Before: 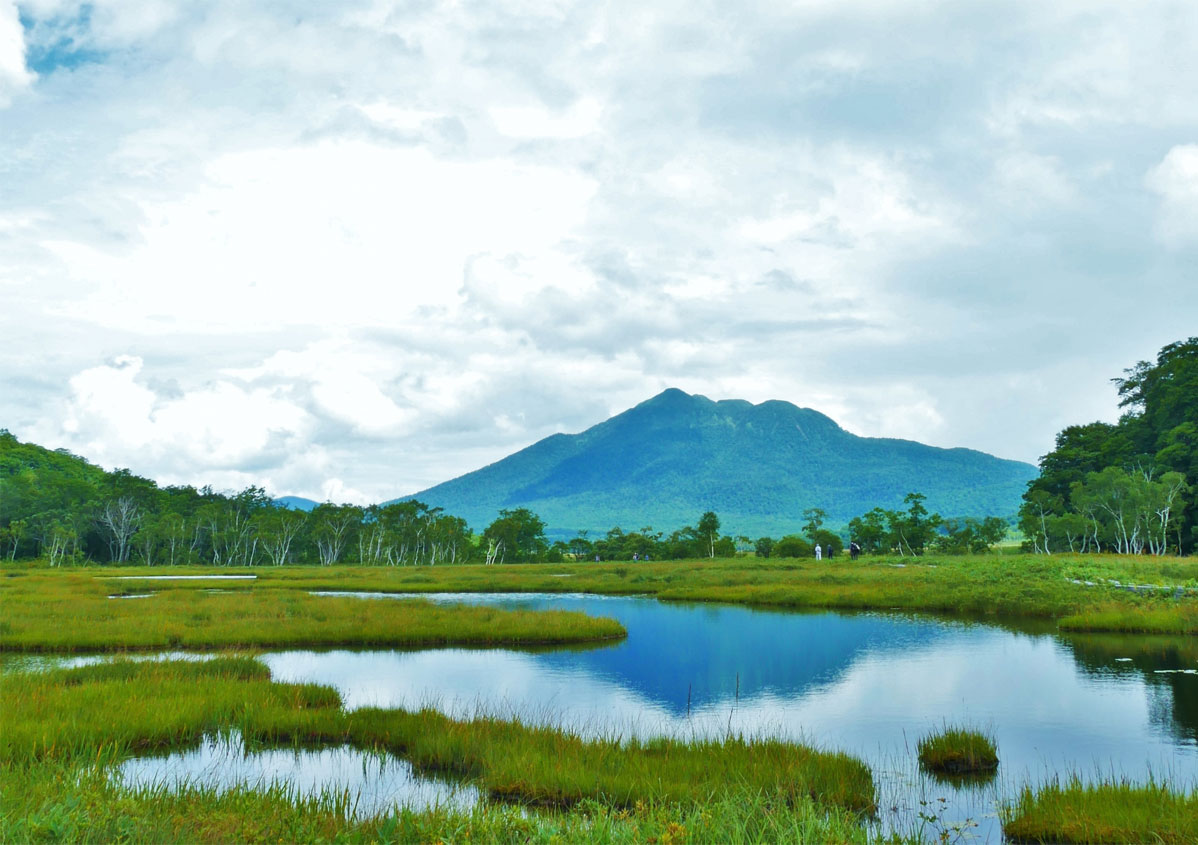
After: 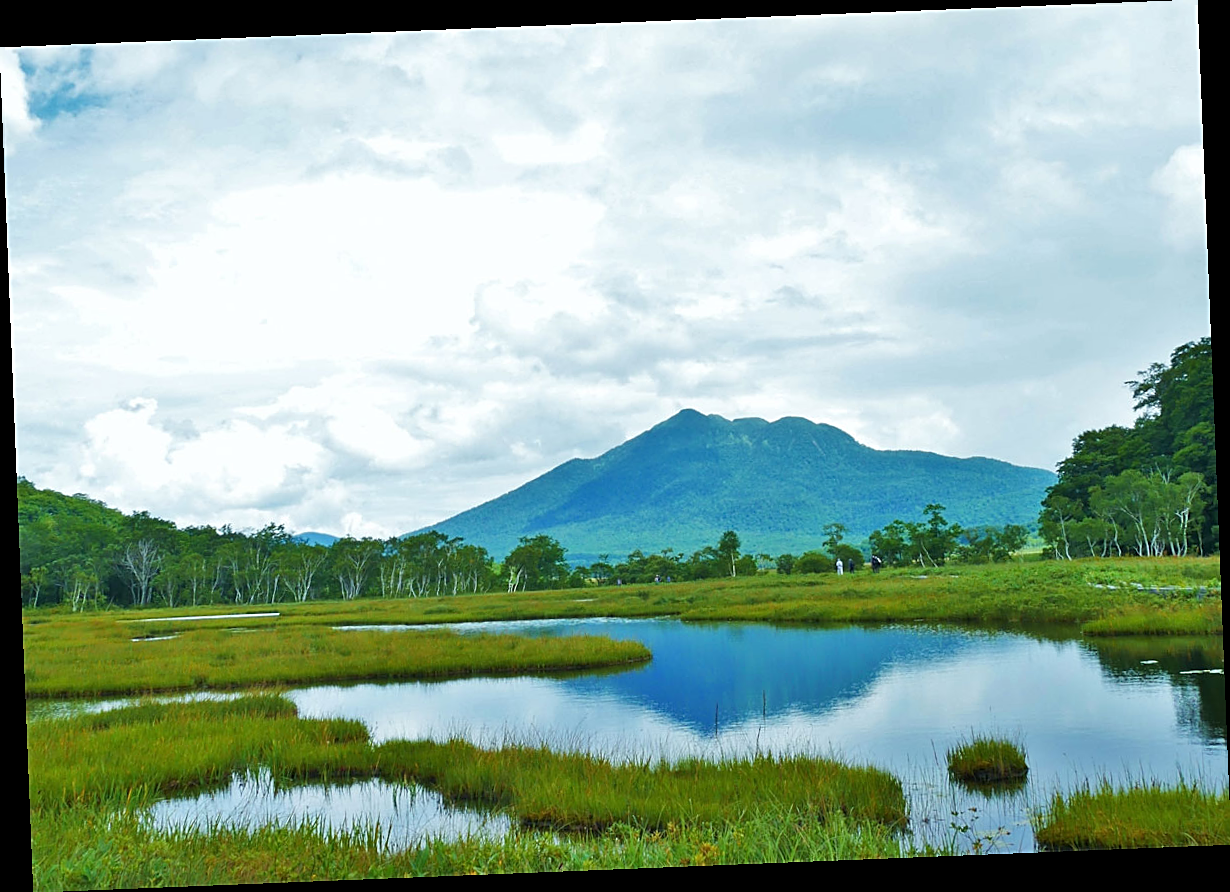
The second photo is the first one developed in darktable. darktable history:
rotate and perspective: rotation -2.29°, automatic cropping off
sharpen: on, module defaults
